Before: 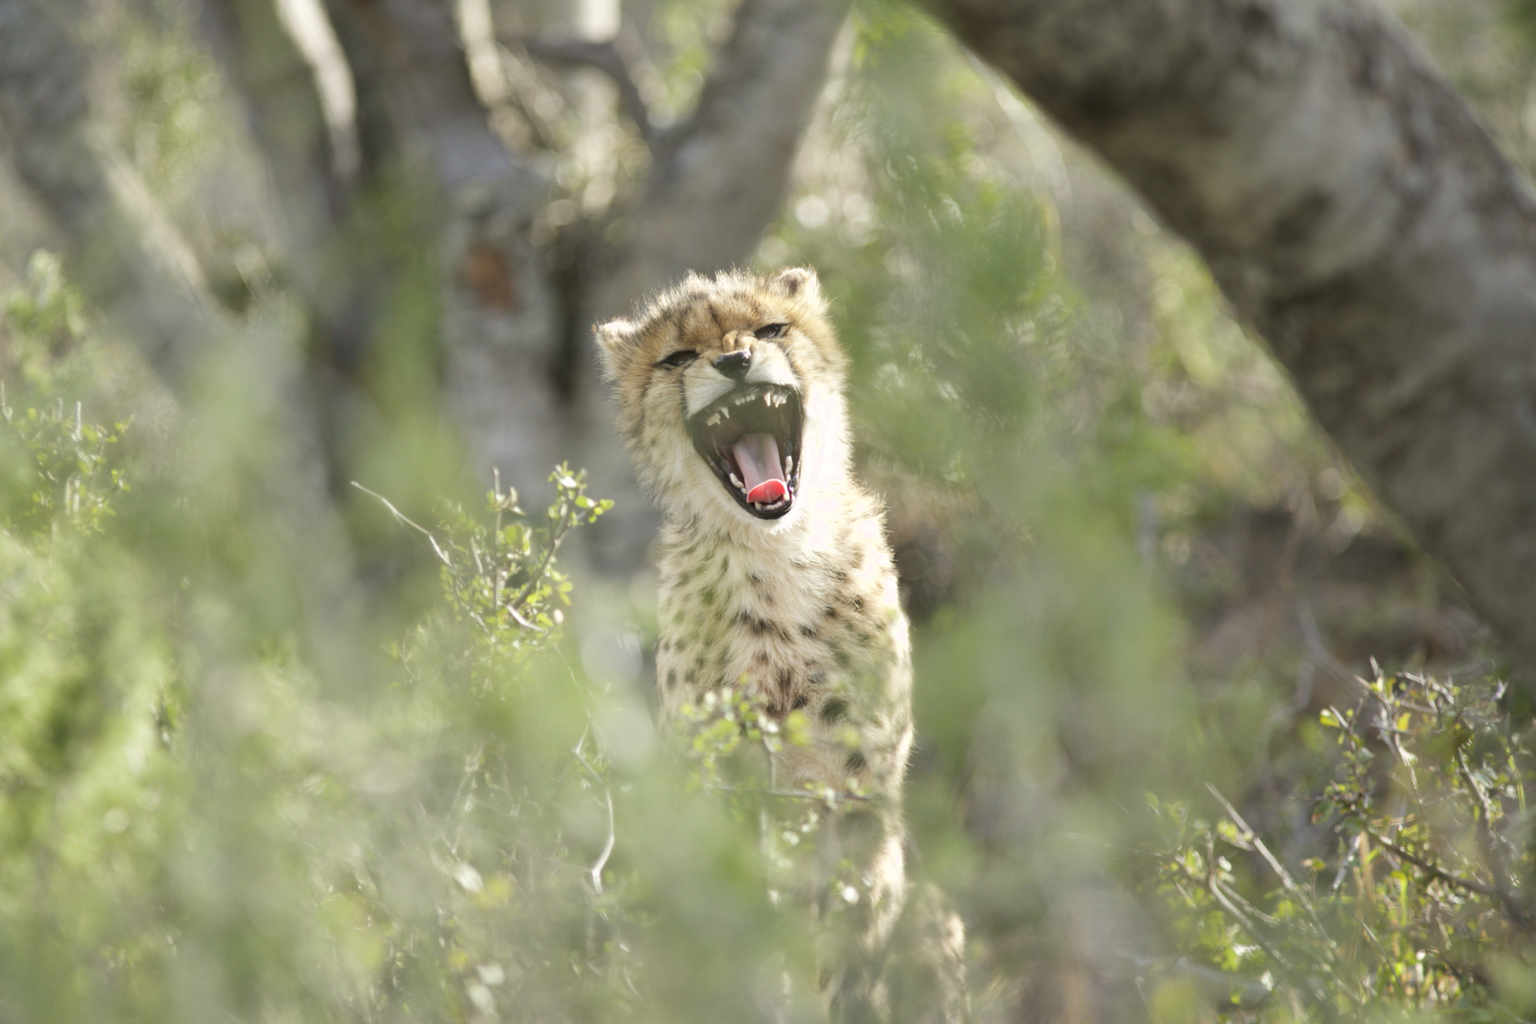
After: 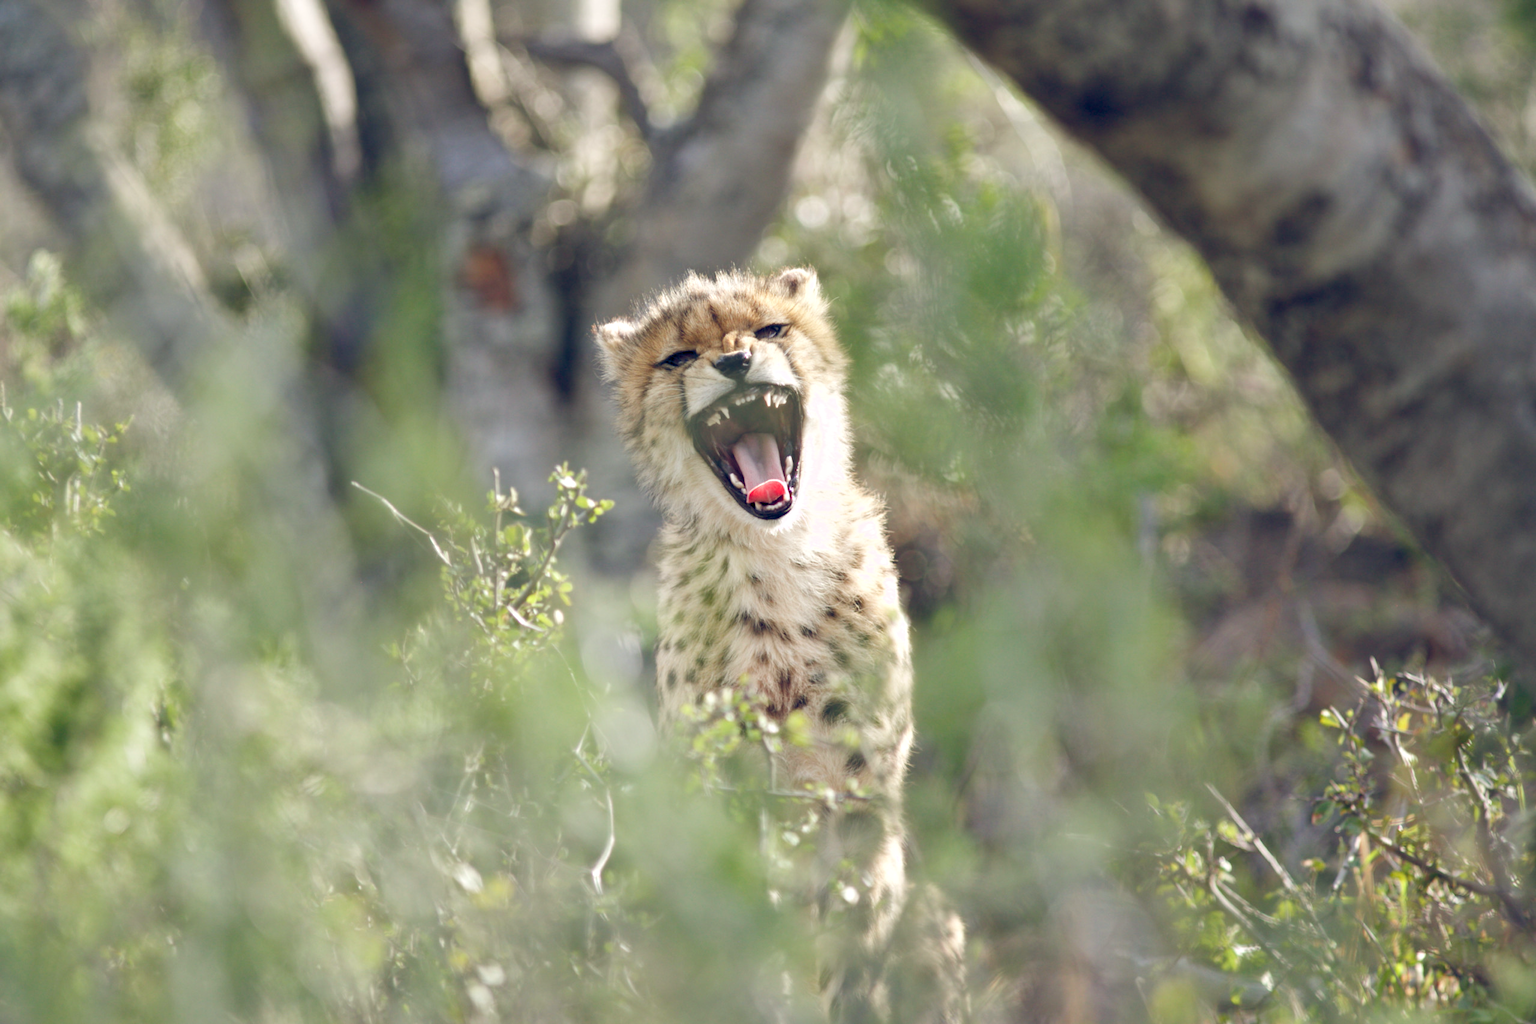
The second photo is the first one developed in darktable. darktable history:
contrast equalizer: y [[0.5, 0.501, 0.532, 0.538, 0.54, 0.541], [0.5 ×6], [0.5 ×6], [0 ×6], [0 ×6]]
color balance rgb: highlights gain › chroma 0.174%, highlights gain › hue 331.08°, global offset › luminance -0.309%, global offset › chroma 0.304%, global offset › hue 260.06°, perceptual saturation grading › global saturation 20%, perceptual saturation grading › highlights -25.818%, perceptual saturation grading › shadows 25.164%
